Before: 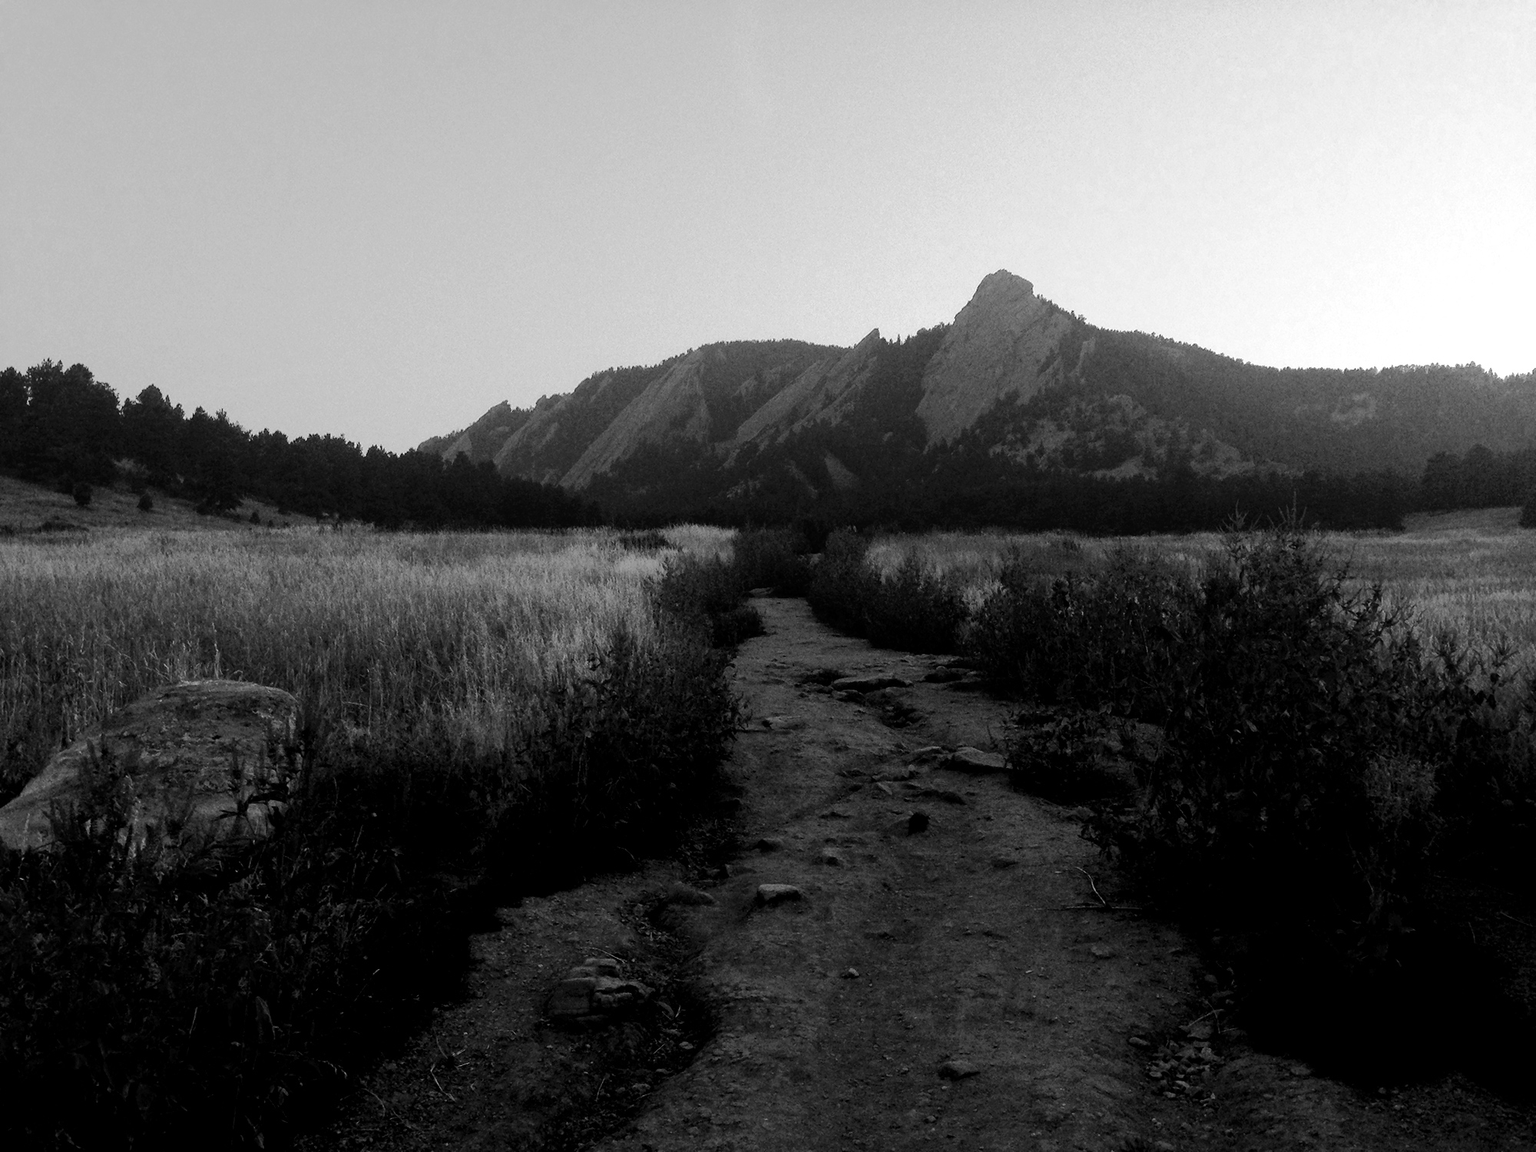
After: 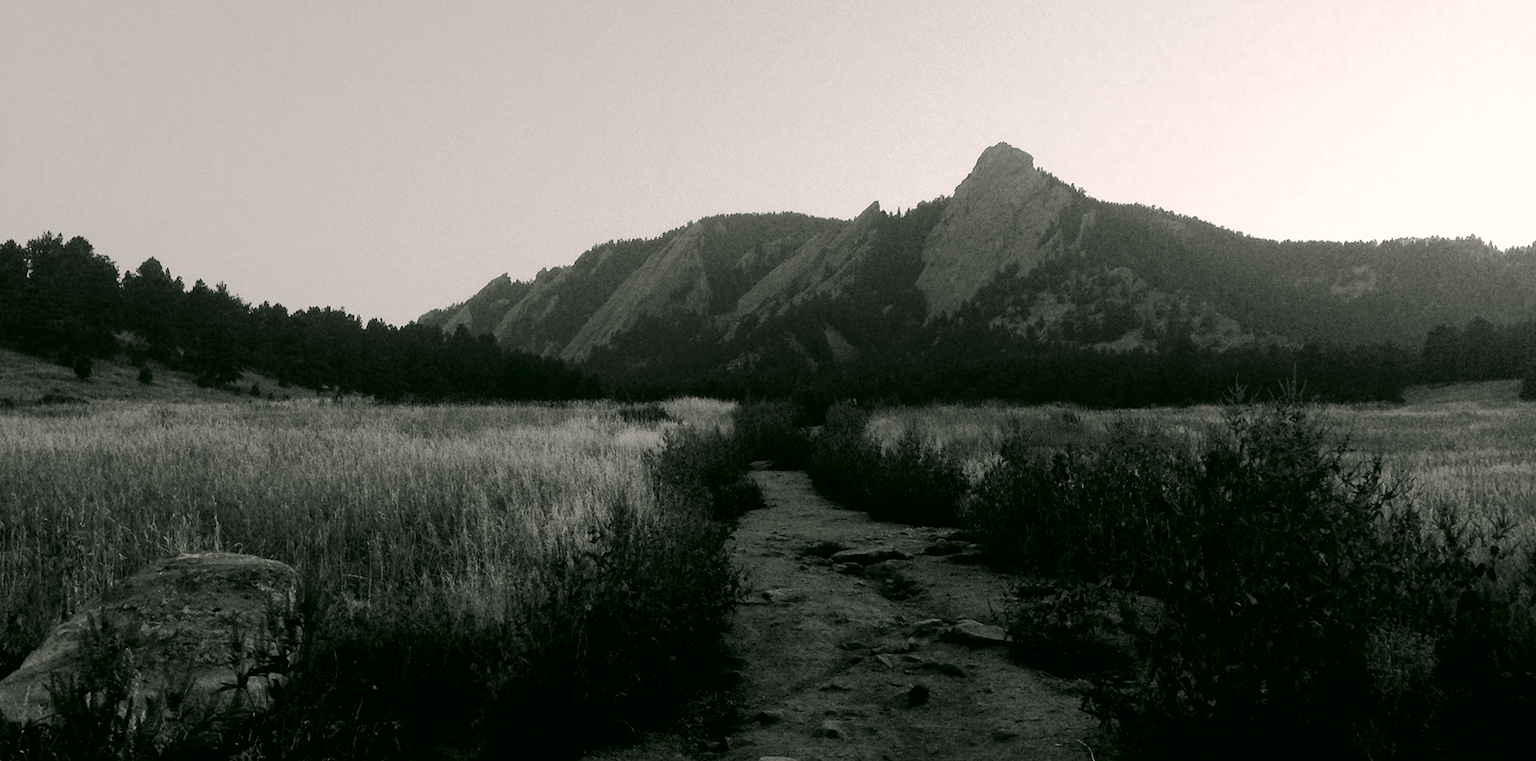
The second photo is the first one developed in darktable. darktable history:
crop: top 11.13%, bottom 22.722%
color correction: highlights a* 3.94, highlights b* 4.92, shadows a* -7.2, shadows b* 5.02
